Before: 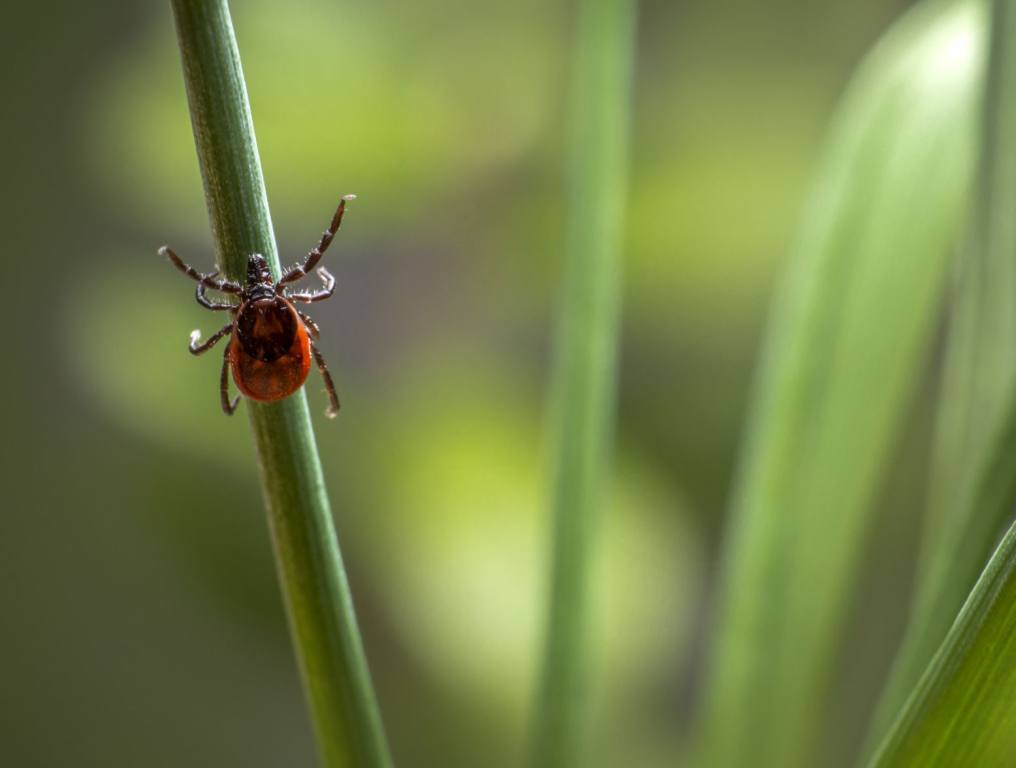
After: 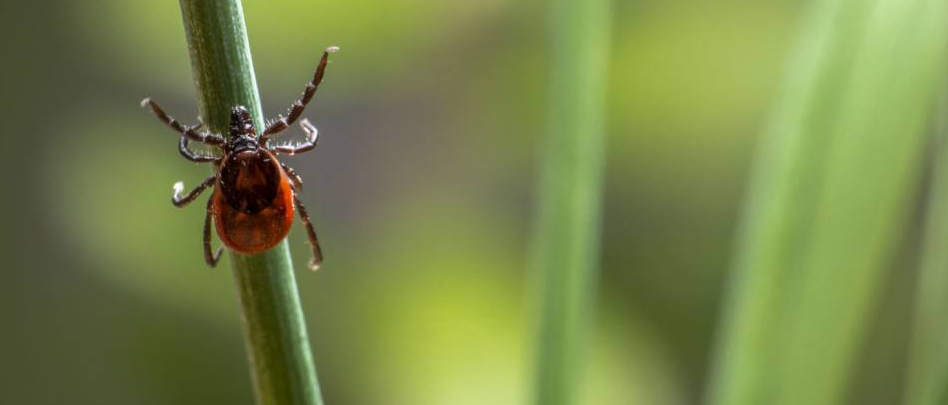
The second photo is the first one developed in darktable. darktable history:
crop: left 1.754%, top 19.312%, right 4.891%, bottom 27.865%
